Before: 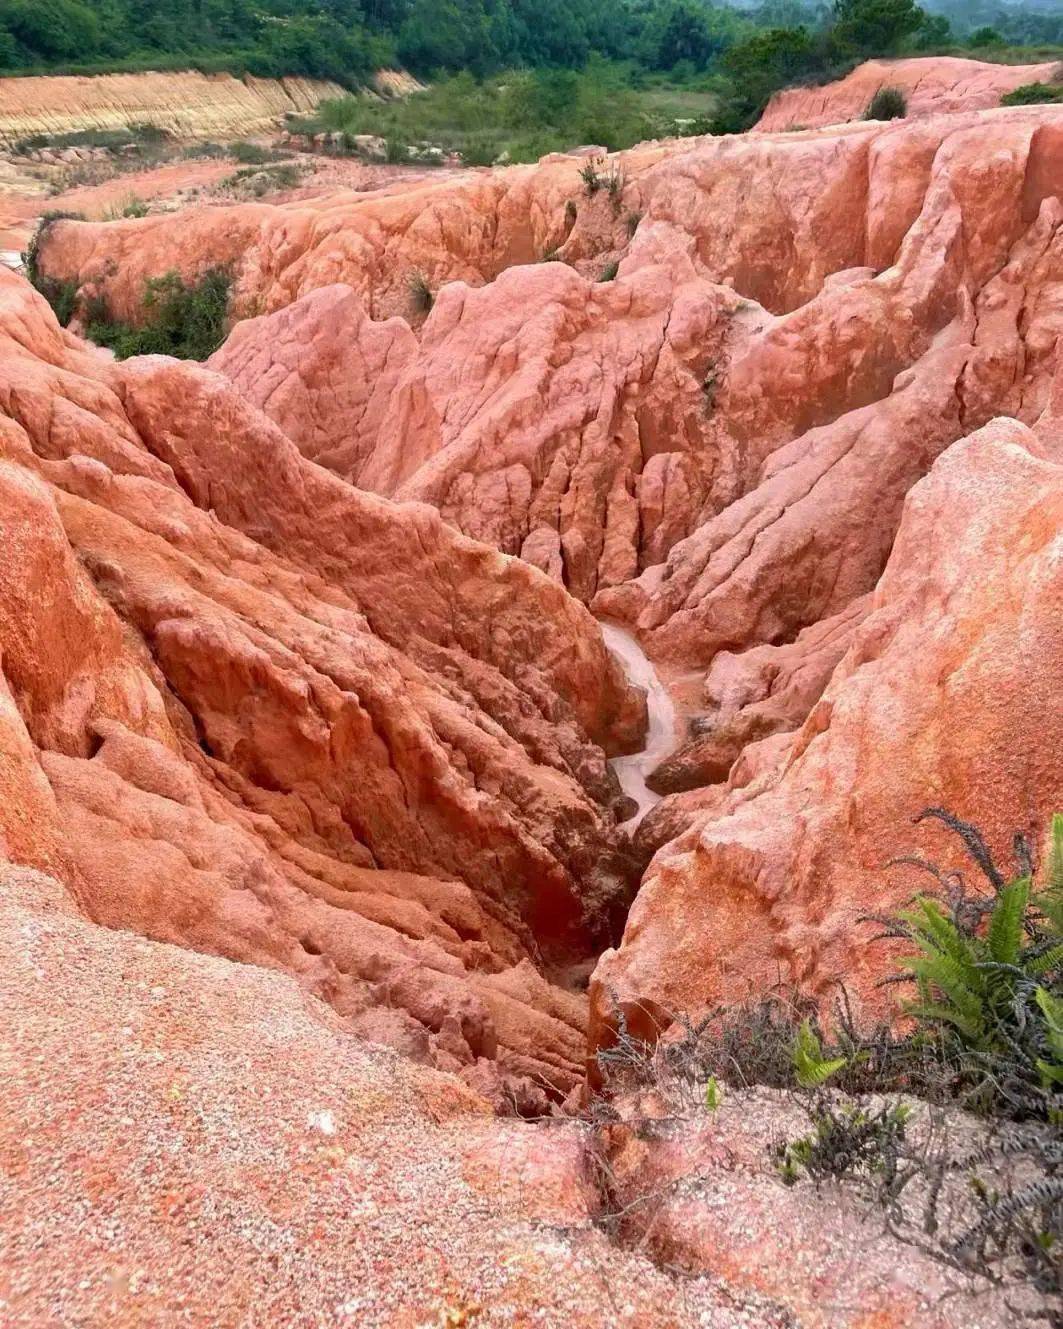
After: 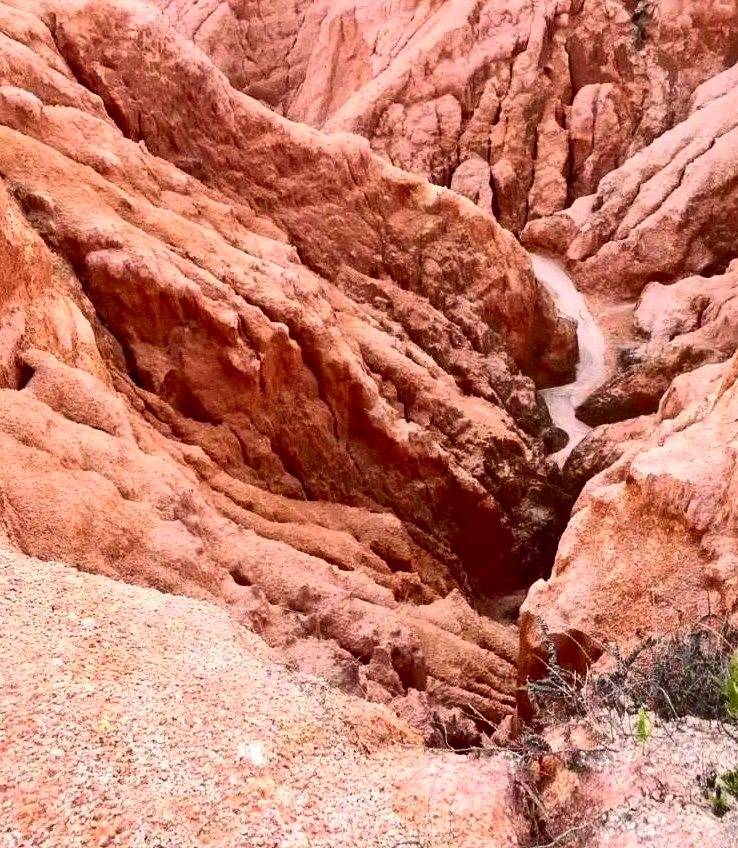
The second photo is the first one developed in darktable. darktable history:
contrast brightness saturation: contrast 0.278
crop: left 6.632%, top 27.768%, right 23.881%, bottom 8.357%
